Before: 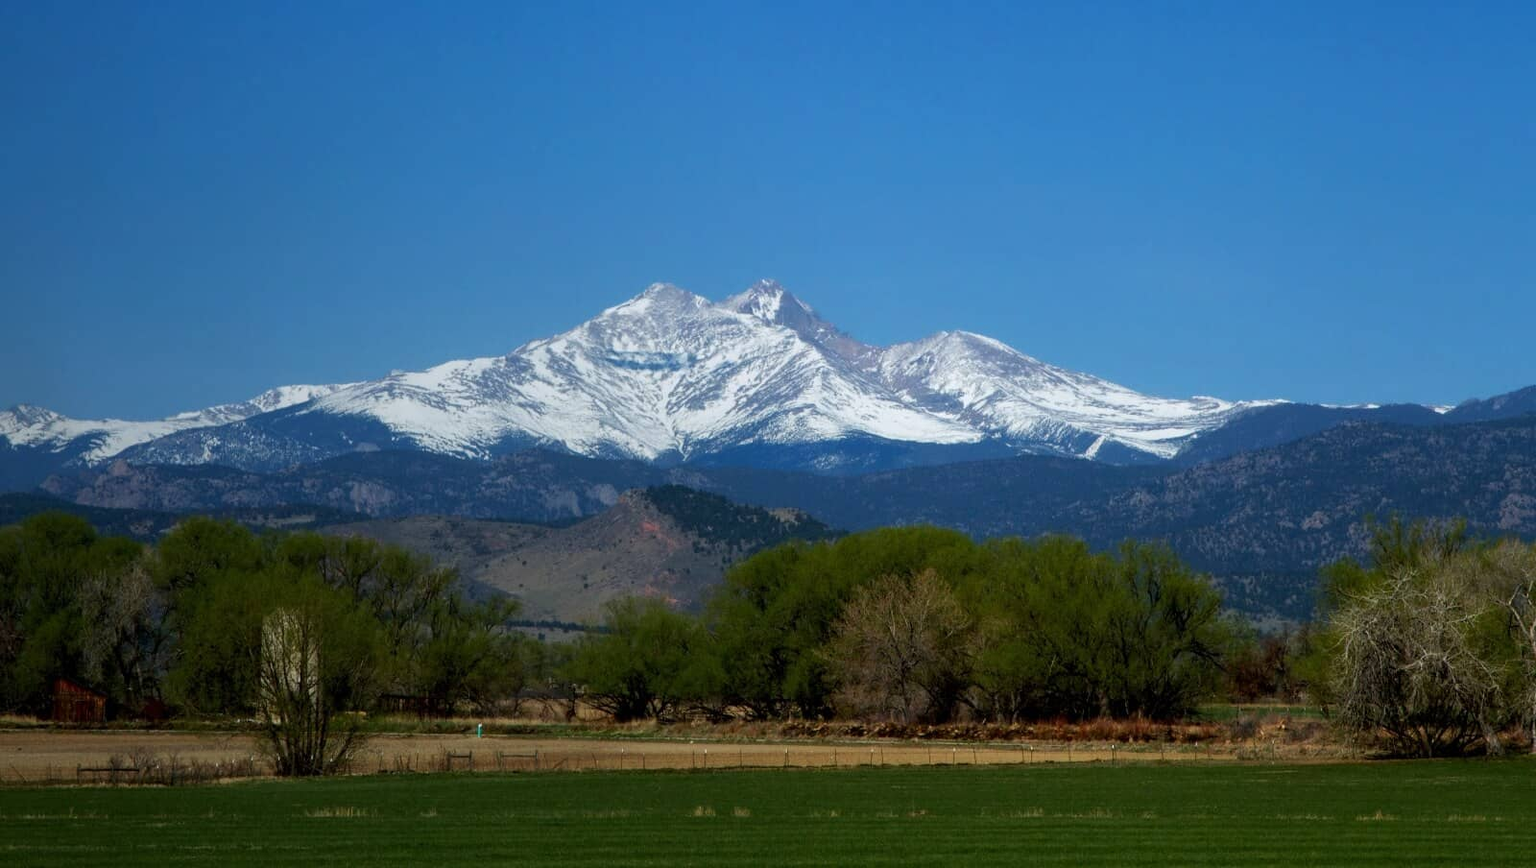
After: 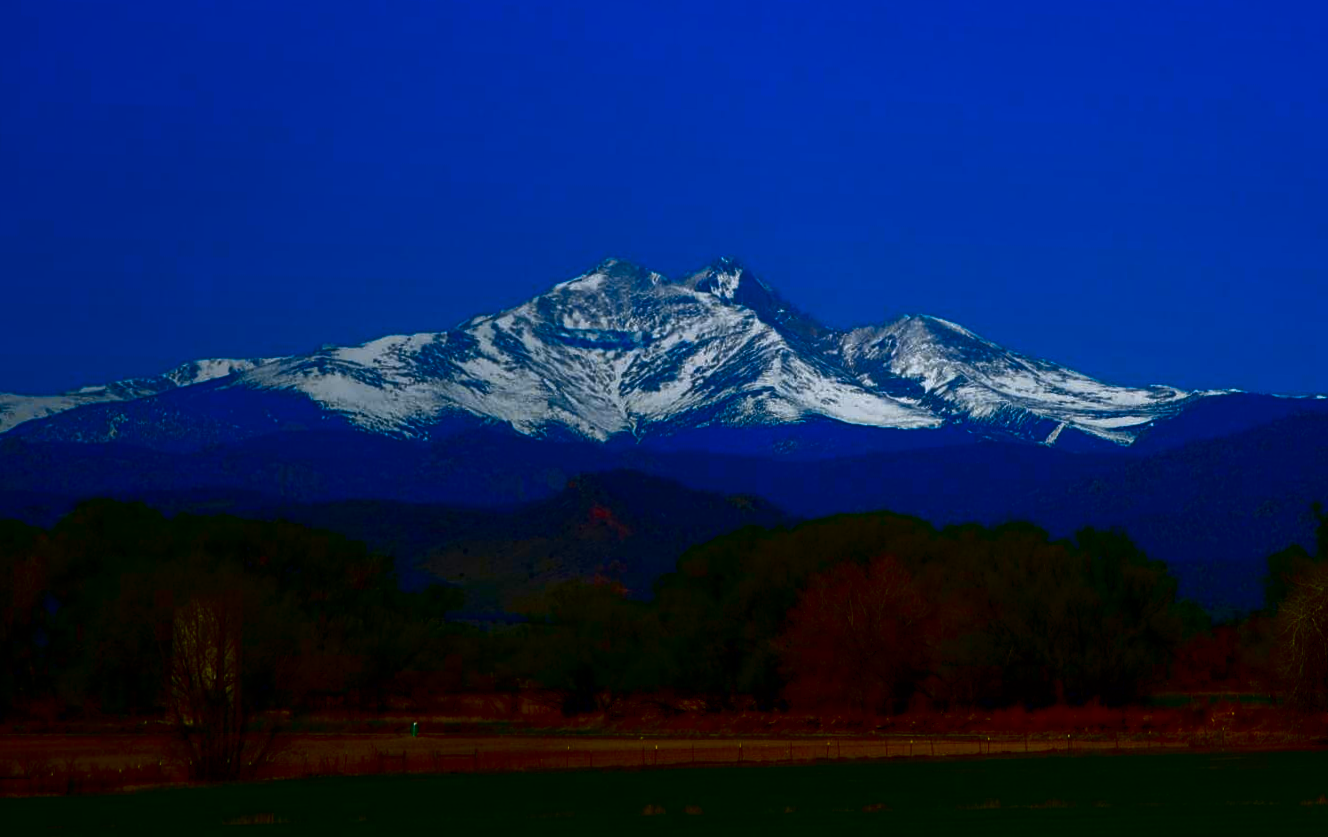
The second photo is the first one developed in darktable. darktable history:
rotate and perspective: rotation 0.679°, lens shift (horizontal) 0.136, crop left 0.009, crop right 0.991, crop top 0.078, crop bottom 0.95
white balance: emerald 1
color contrast: green-magenta contrast 0.8, blue-yellow contrast 1.1, unbound 0
crop: left 7.598%, right 7.873%
contrast brightness saturation: brightness -1, saturation 1
